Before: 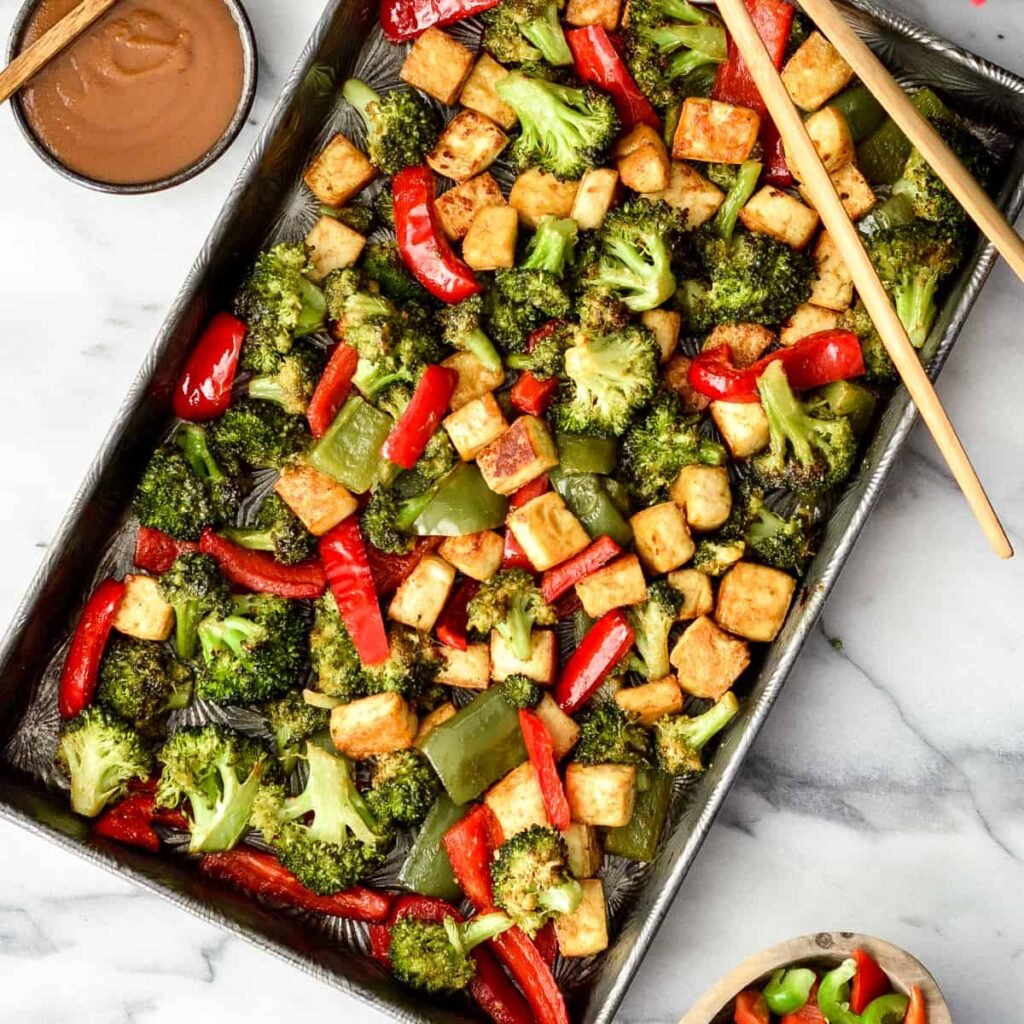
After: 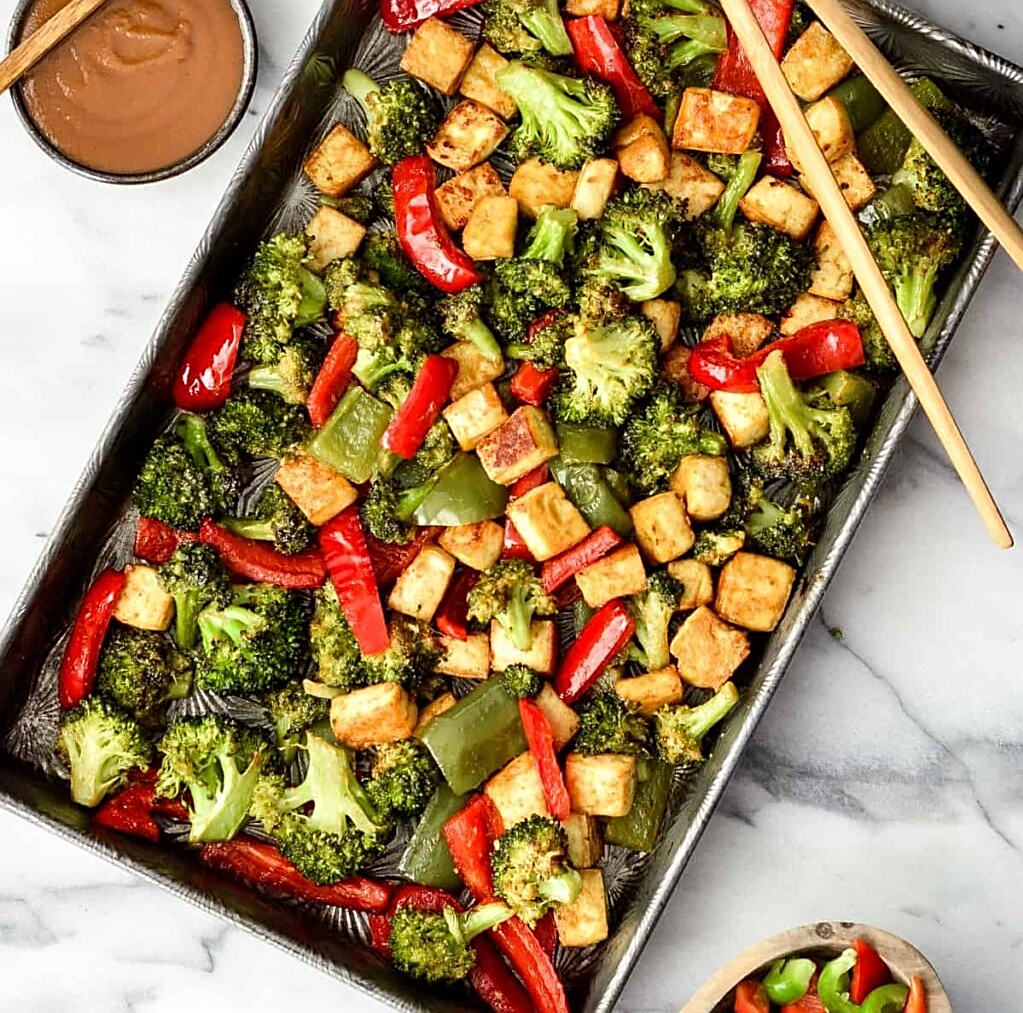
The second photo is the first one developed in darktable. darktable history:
sharpen: on, module defaults
white balance: emerald 1
crop: top 1.049%, right 0.001%
